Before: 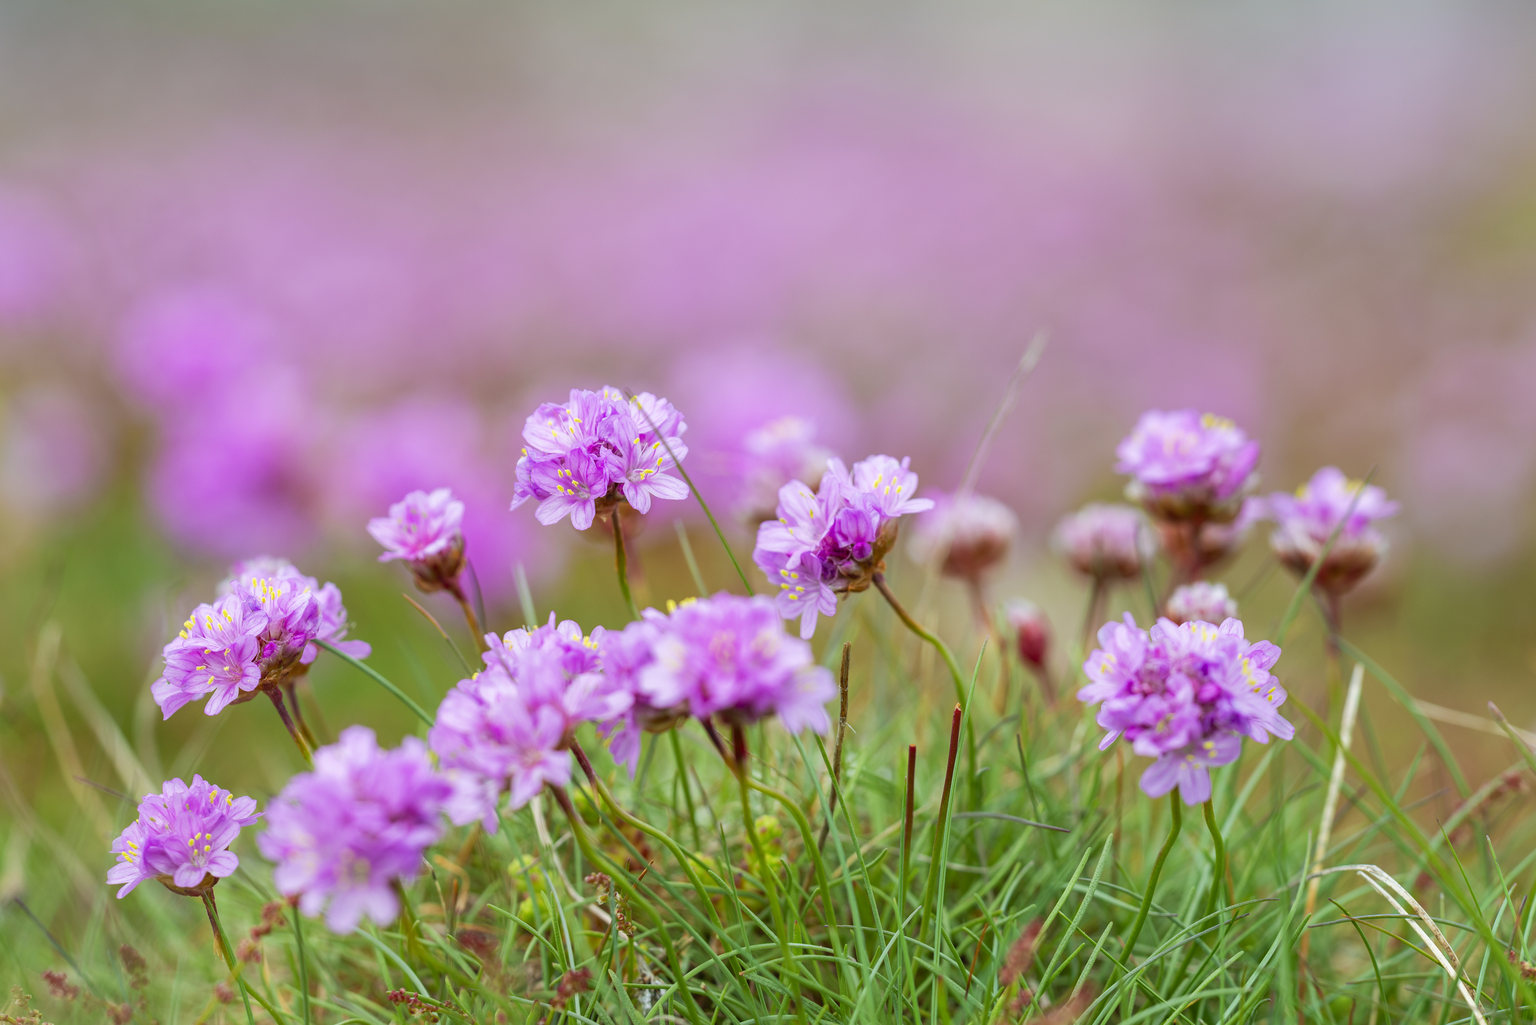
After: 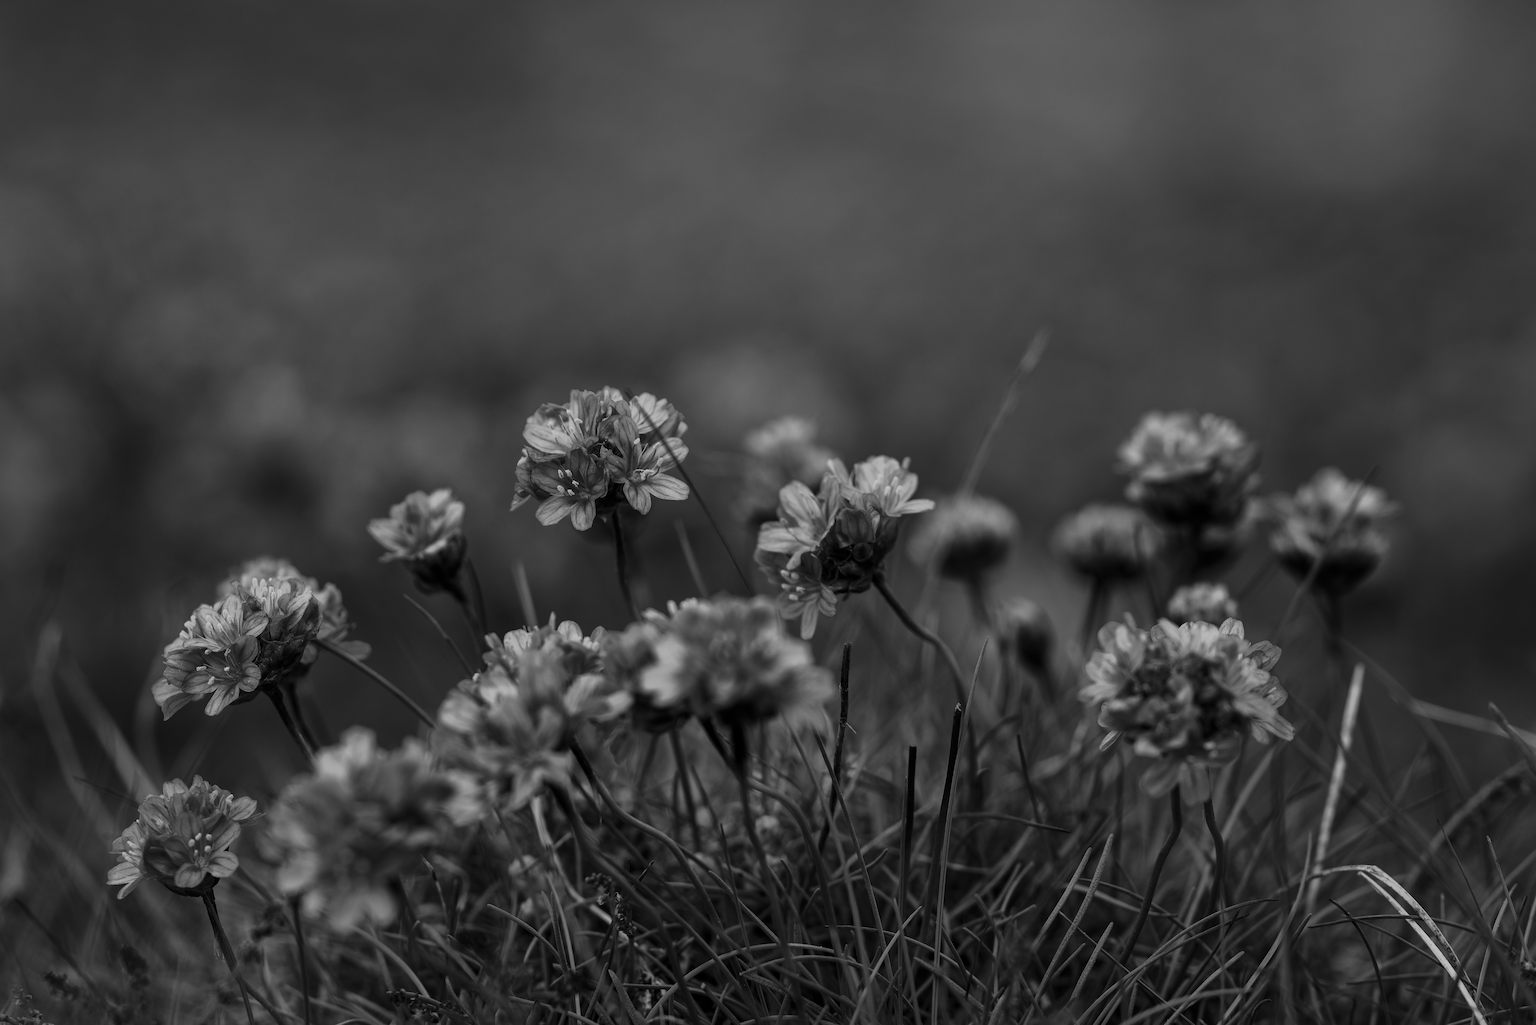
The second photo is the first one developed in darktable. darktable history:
contrast brightness saturation: contrast 0.02, brightness -1, saturation -1
shadows and highlights: shadows 25, highlights -70
color balance rgb: perceptual saturation grading › global saturation 30%, global vibrance 20%
